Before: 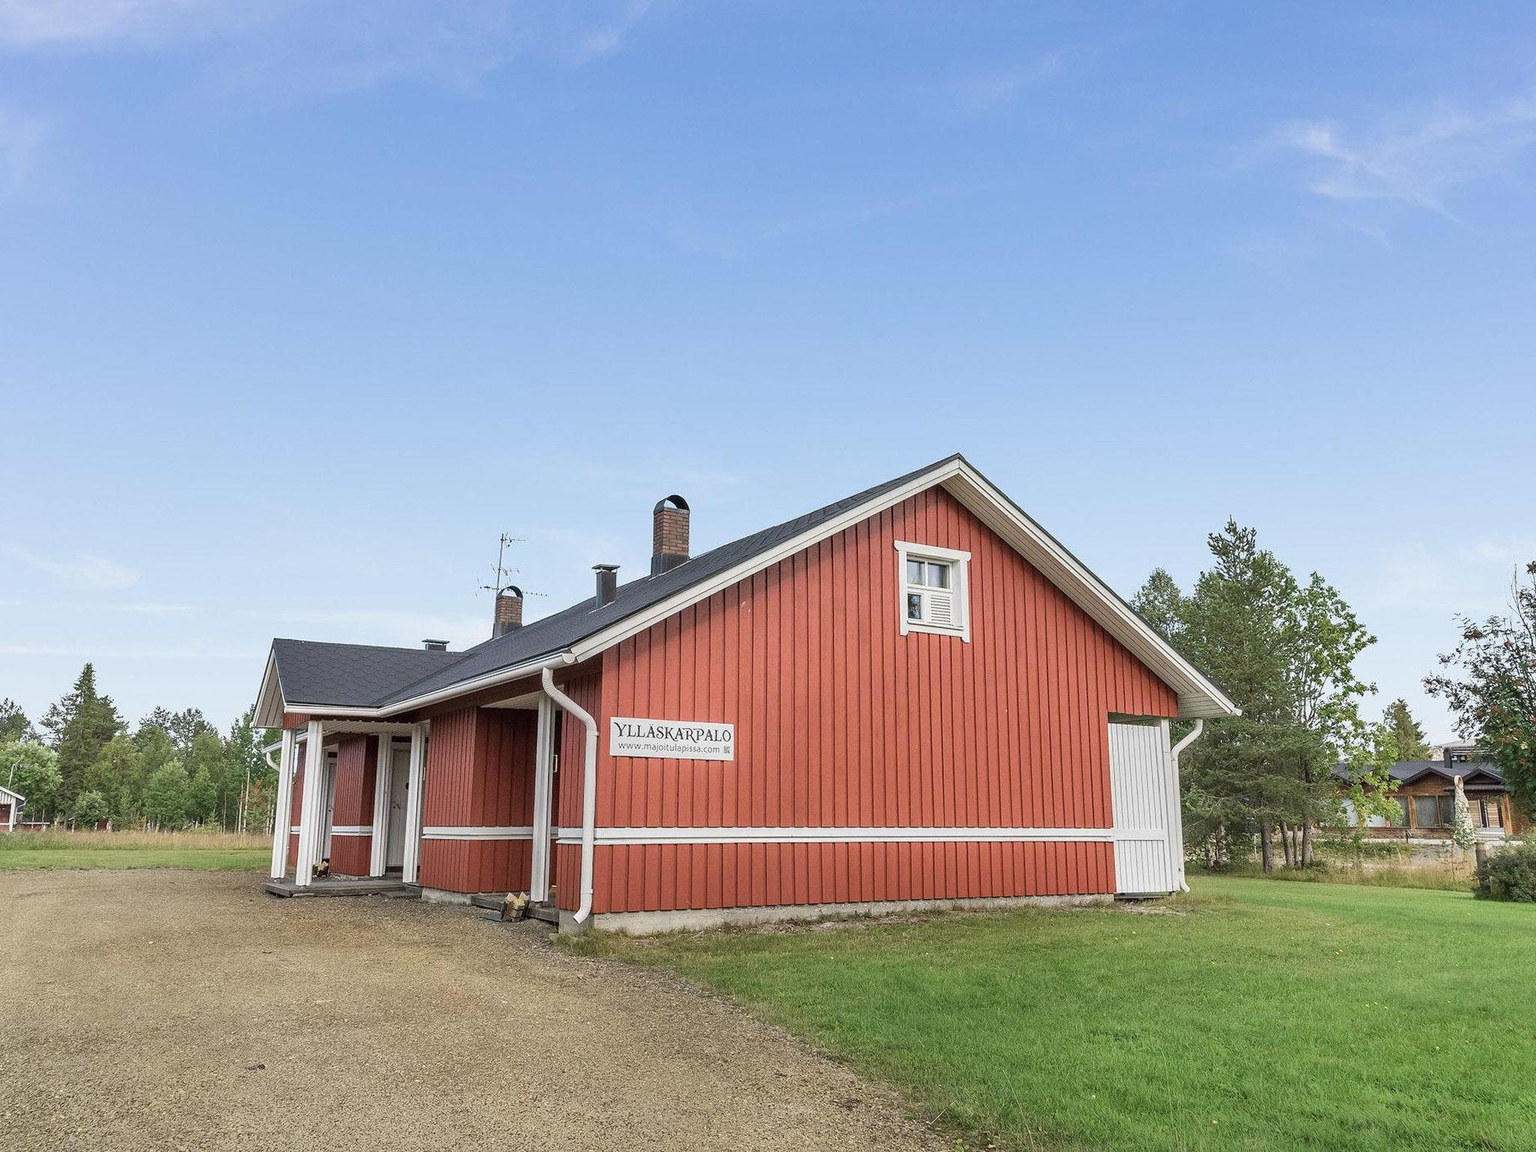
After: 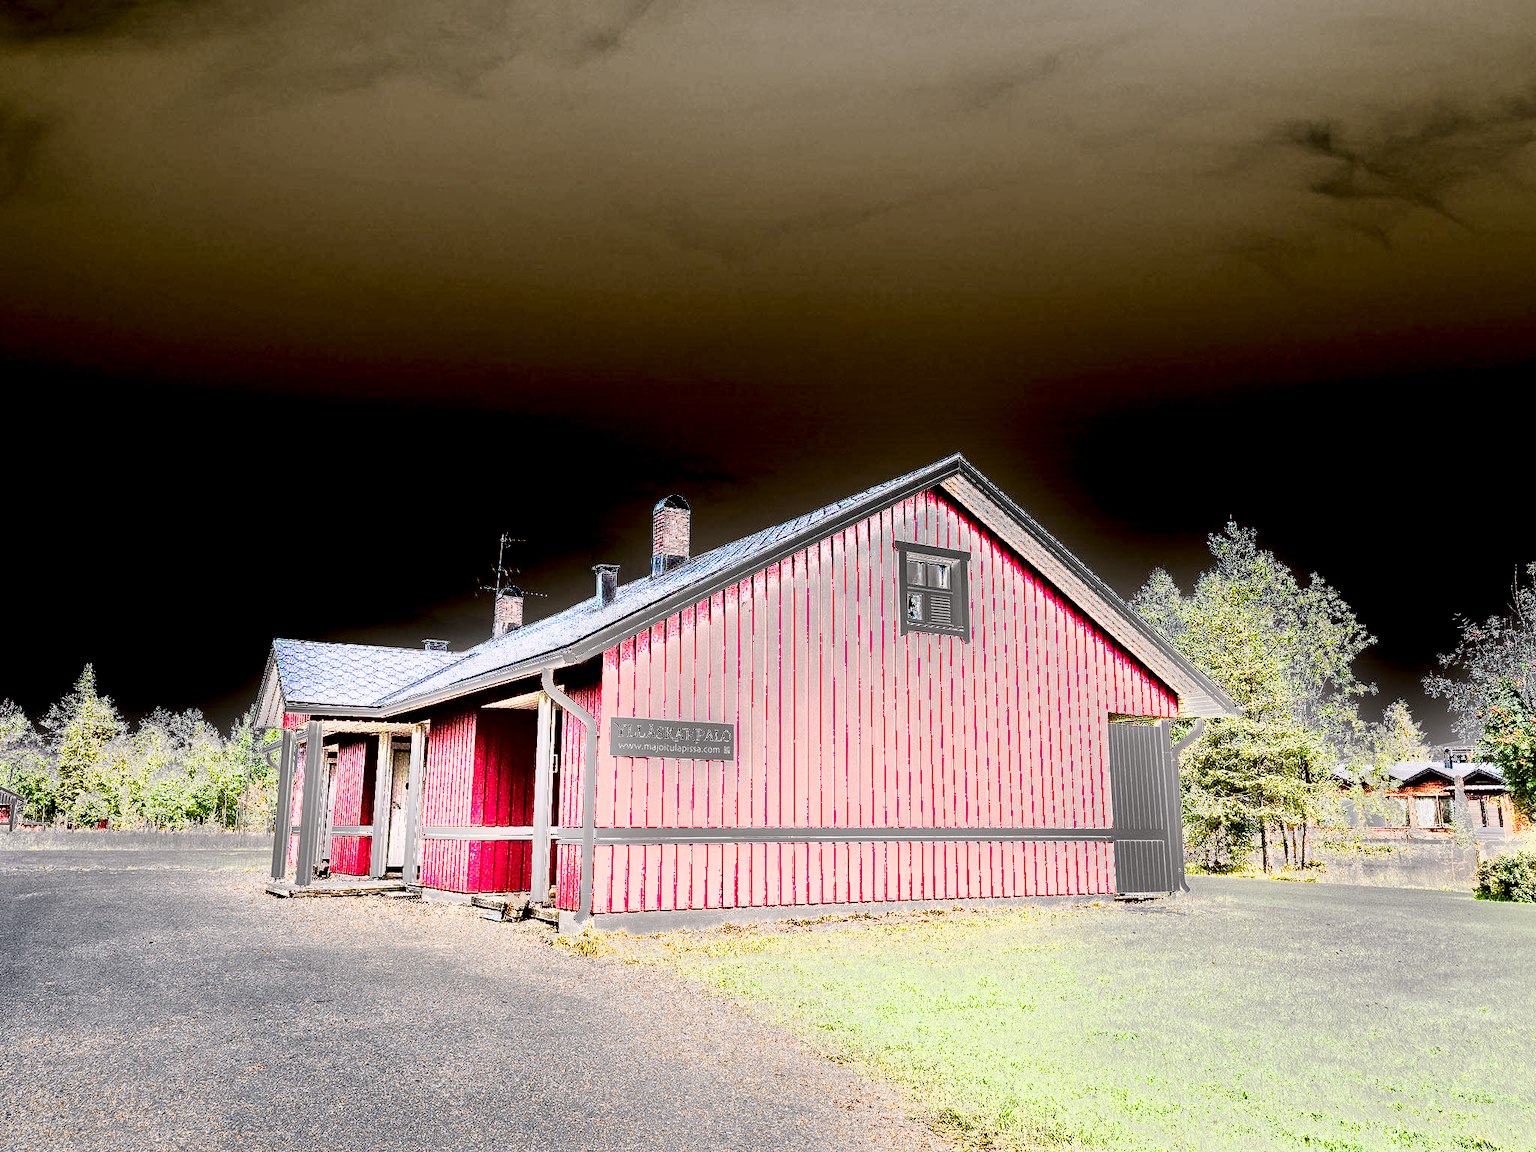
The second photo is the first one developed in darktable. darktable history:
shadows and highlights: shadows 25.71, highlights -48.05, soften with gaussian
color zones: curves: ch1 [(0.239, 0.552) (0.75, 0.5)]; ch2 [(0.25, 0.462) (0.749, 0.457)]
color correction: highlights a* 2.95, highlights b* -0.96, shadows a* -0.065, shadows b* 2.49, saturation 0.985
exposure: exposure 3.082 EV, compensate exposure bias true, compensate highlight preservation false
